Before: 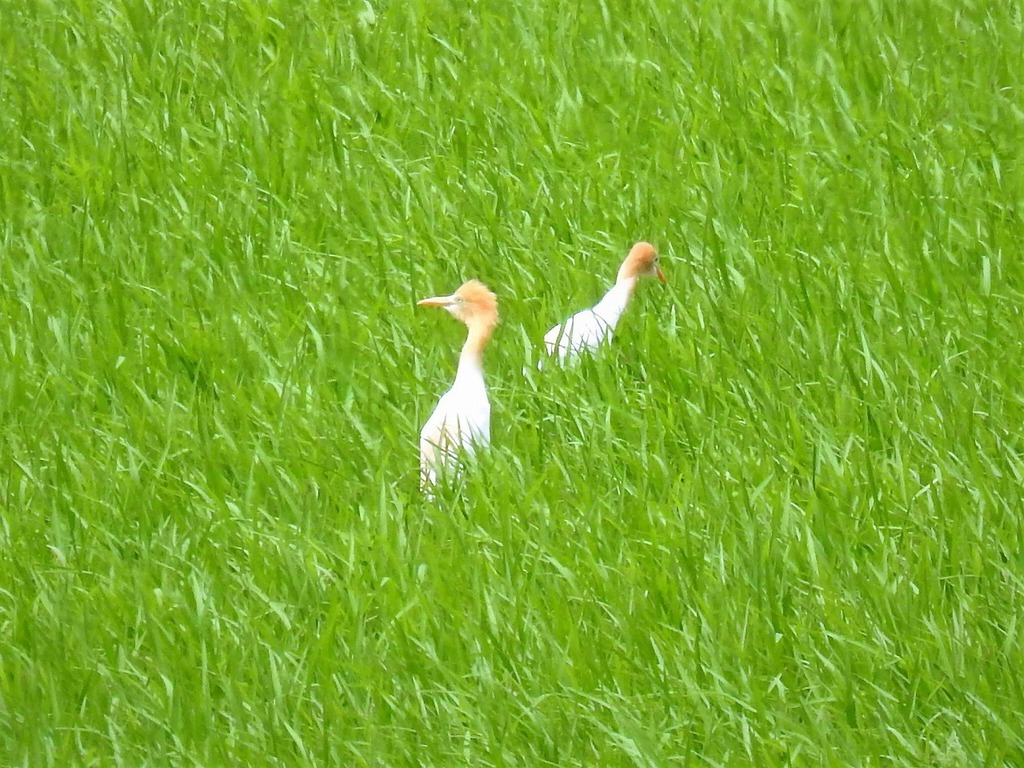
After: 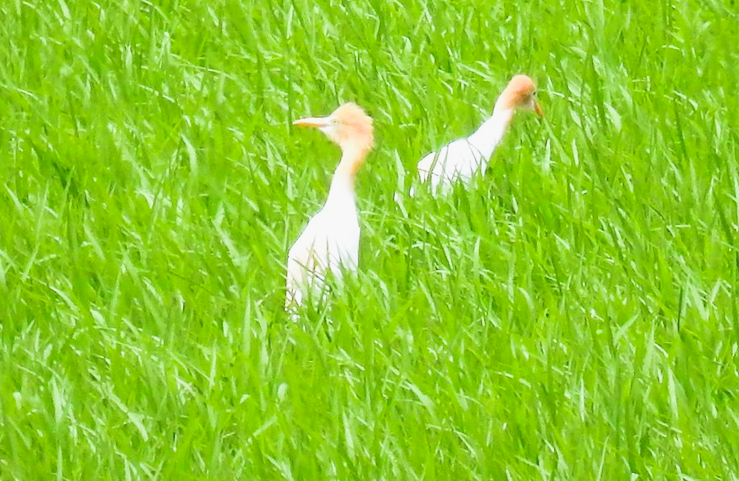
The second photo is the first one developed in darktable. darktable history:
vibrance: on, module defaults
filmic rgb: black relative exposure -5 EV, white relative exposure 3.5 EV, hardness 3.19, contrast 1.3, highlights saturation mix -50%
crop and rotate: angle -3.37°, left 9.79%, top 20.73%, right 12.42%, bottom 11.82%
exposure: exposure 0.493 EV, compensate highlight preservation false
